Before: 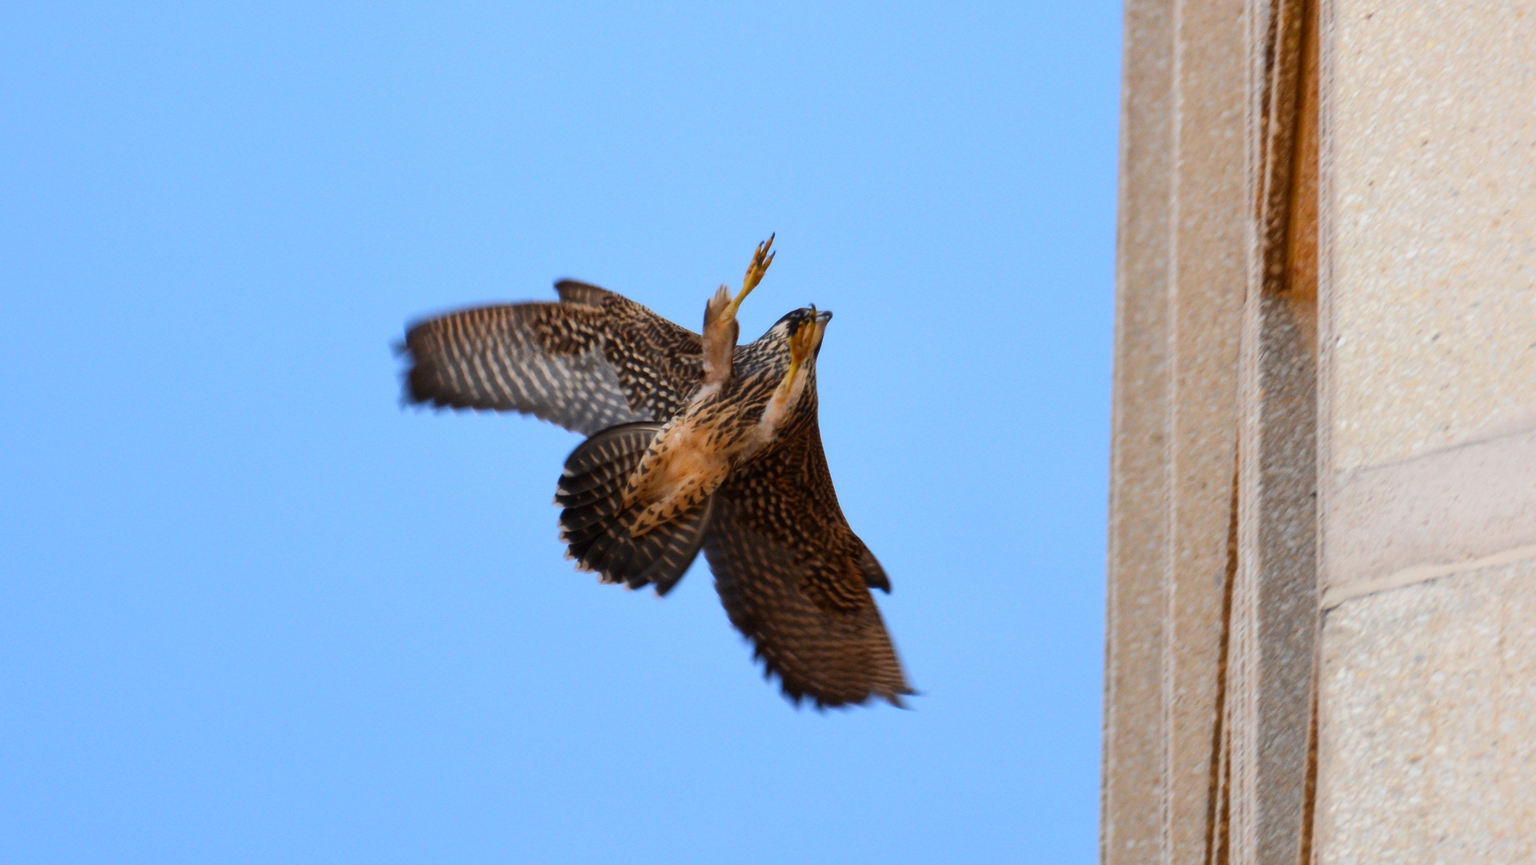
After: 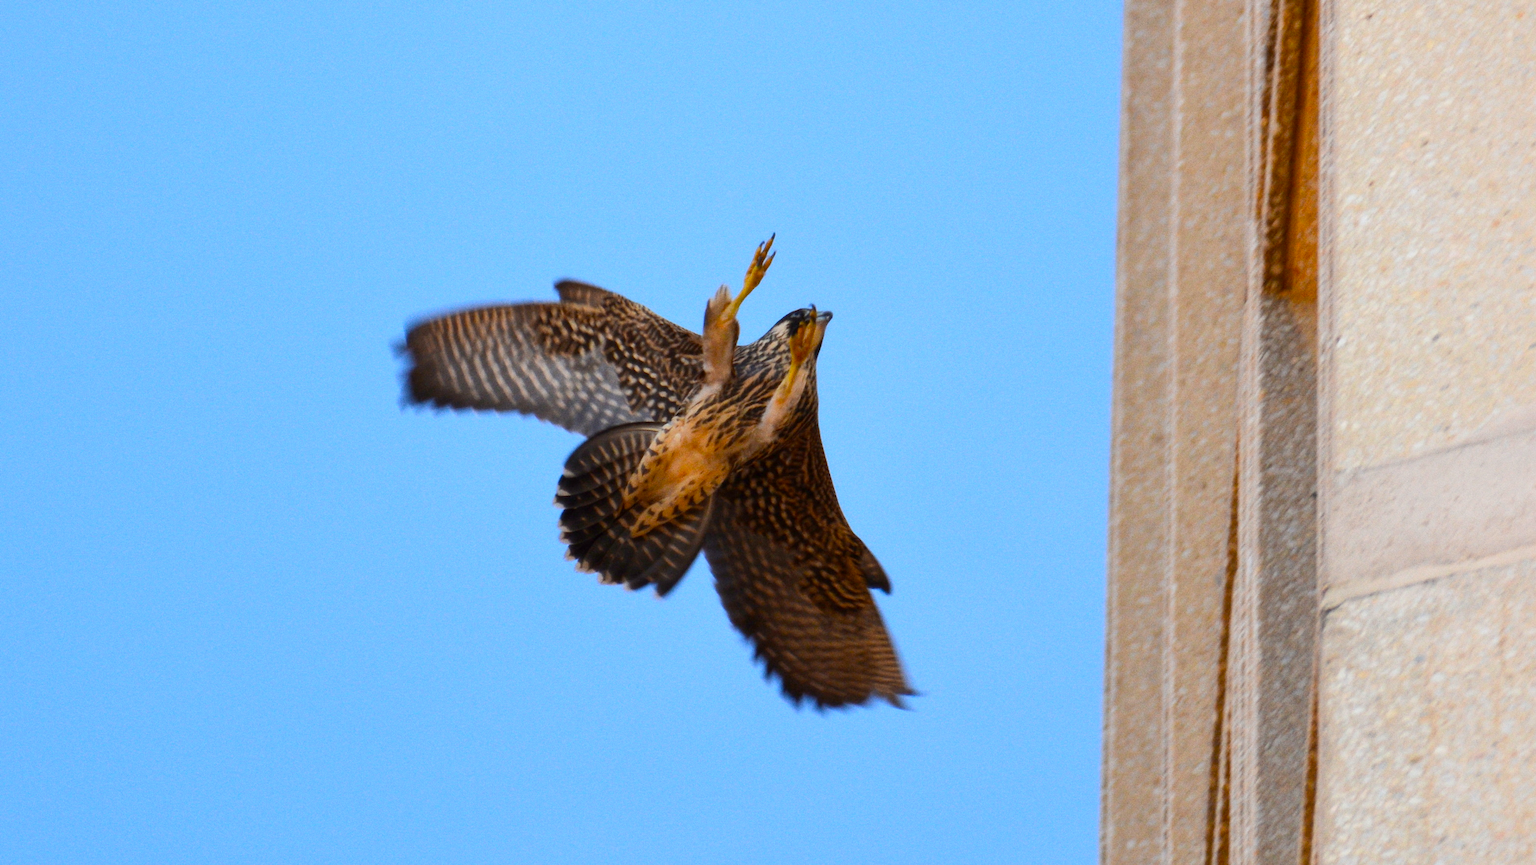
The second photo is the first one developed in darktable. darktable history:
color balance: output saturation 120%
grain: coarseness 0.47 ISO
